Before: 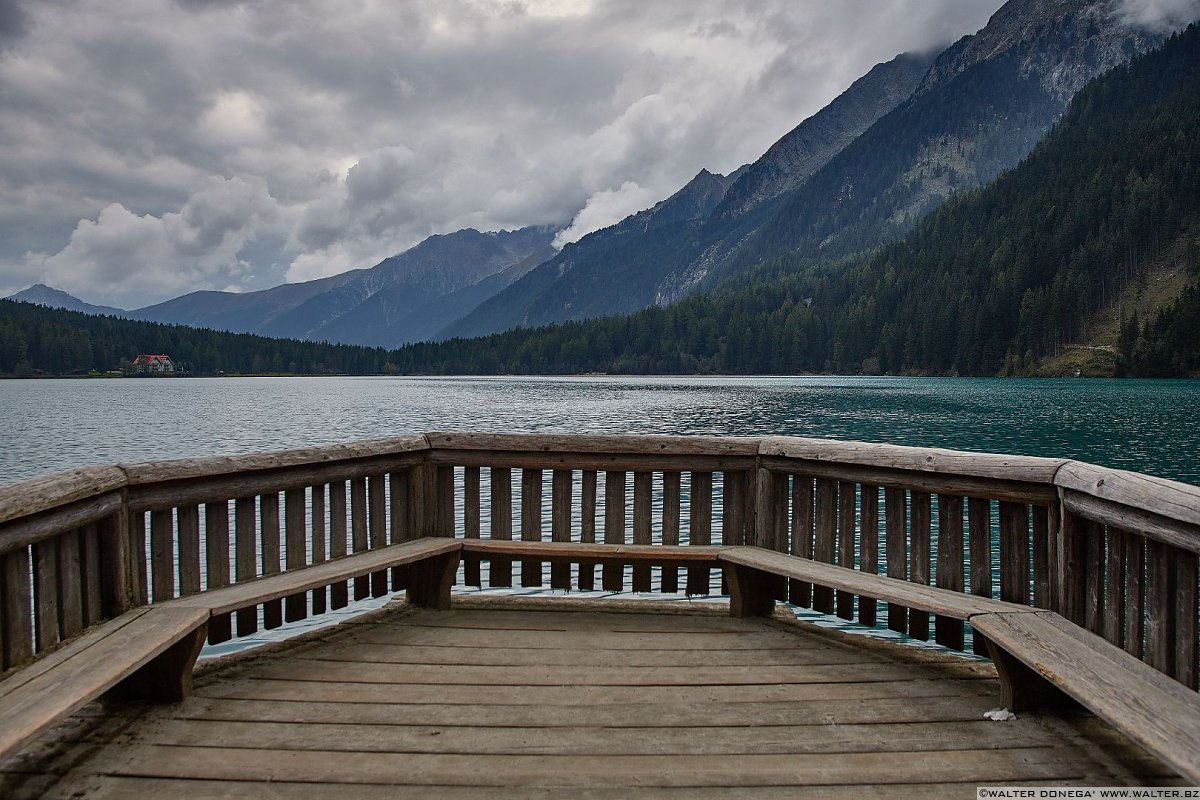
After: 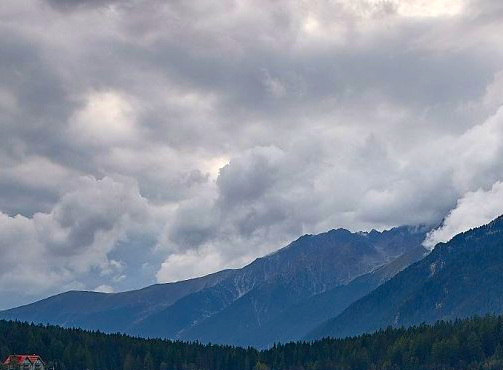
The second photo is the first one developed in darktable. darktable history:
crop and rotate: left 10.817%, top 0.062%, right 47.194%, bottom 53.626%
local contrast: highlights 100%, shadows 100%, detail 120%, midtone range 0.2
contrast brightness saturation: saturation 0.5
tone equalizer: -8 EV -0.001 EV, -7 EV 0.001 EV, -6 EV -0.002 EV, -5 EV -0.003 EV, -4 EV -0.062 EV, -3 EV -0.222 EV, -2 EV -0.267 EV, -1 EV 0.105 EV, +0 EV 0.303 EV
